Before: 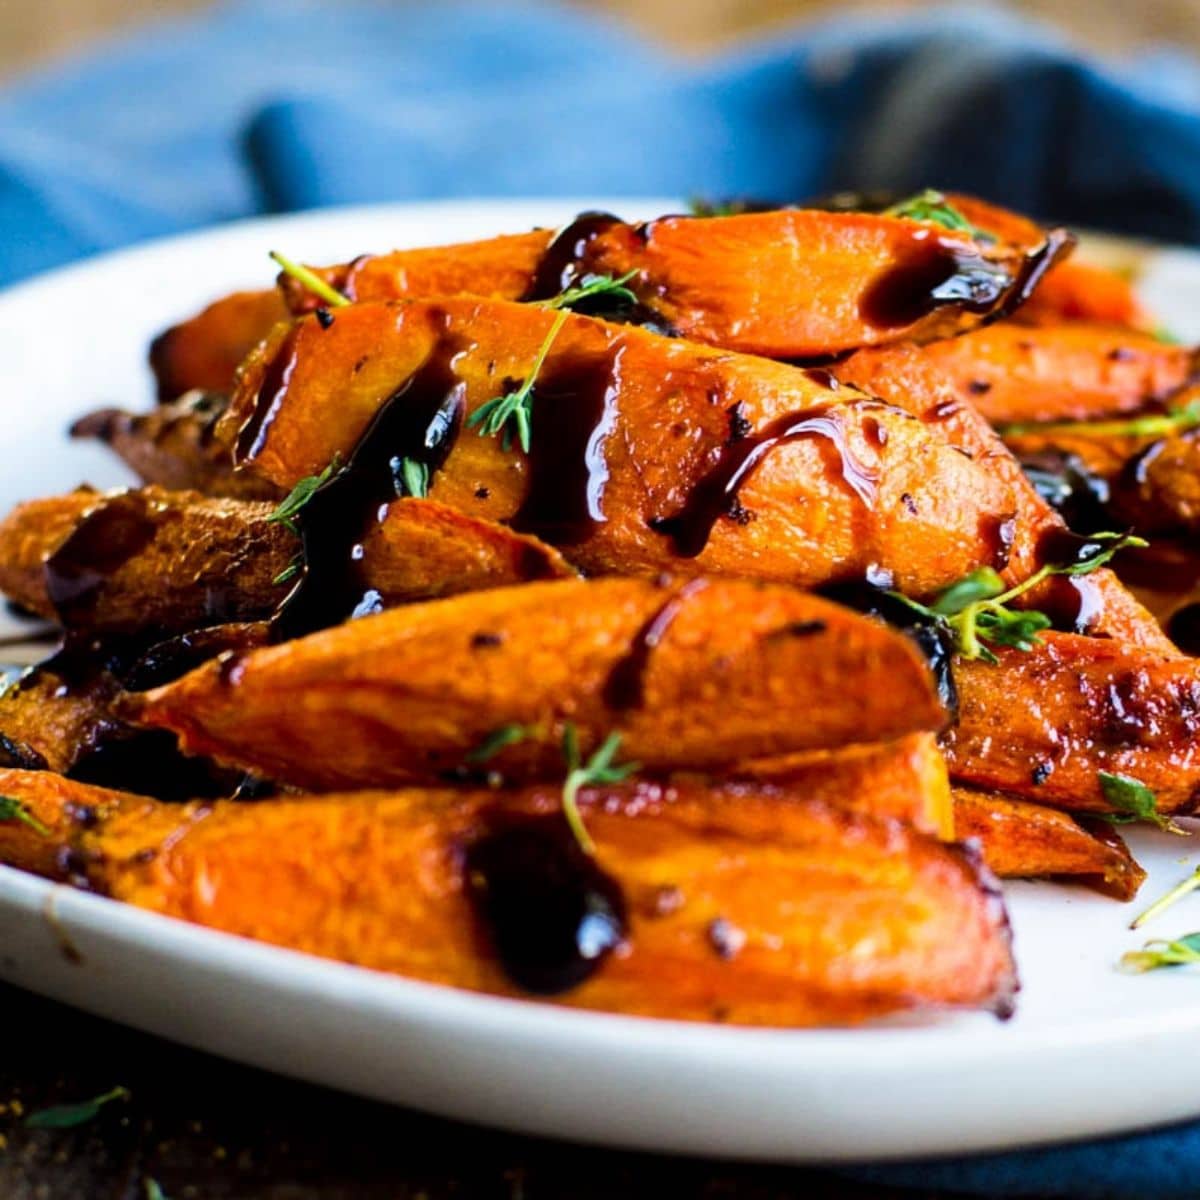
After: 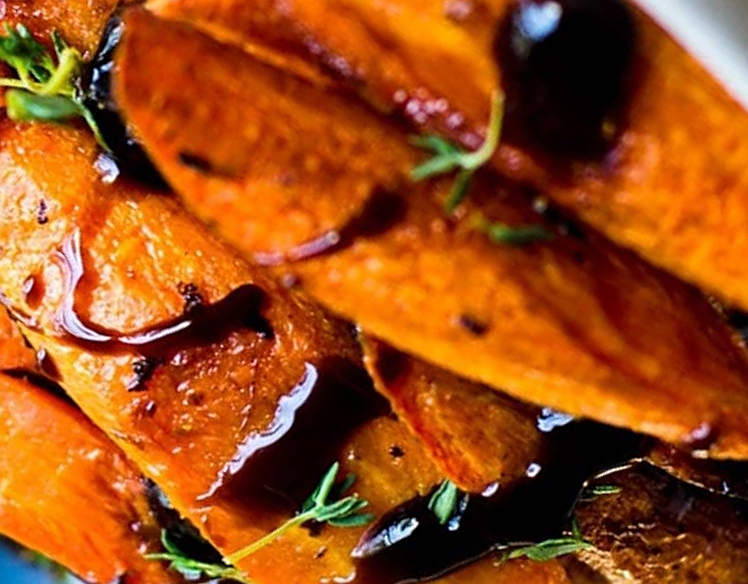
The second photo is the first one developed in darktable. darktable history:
sharpen: on, module defaults
crop and rotate: angle 147.35°, left 9.226%, top 15.673%, right 4.596%, bottom 16.996%
